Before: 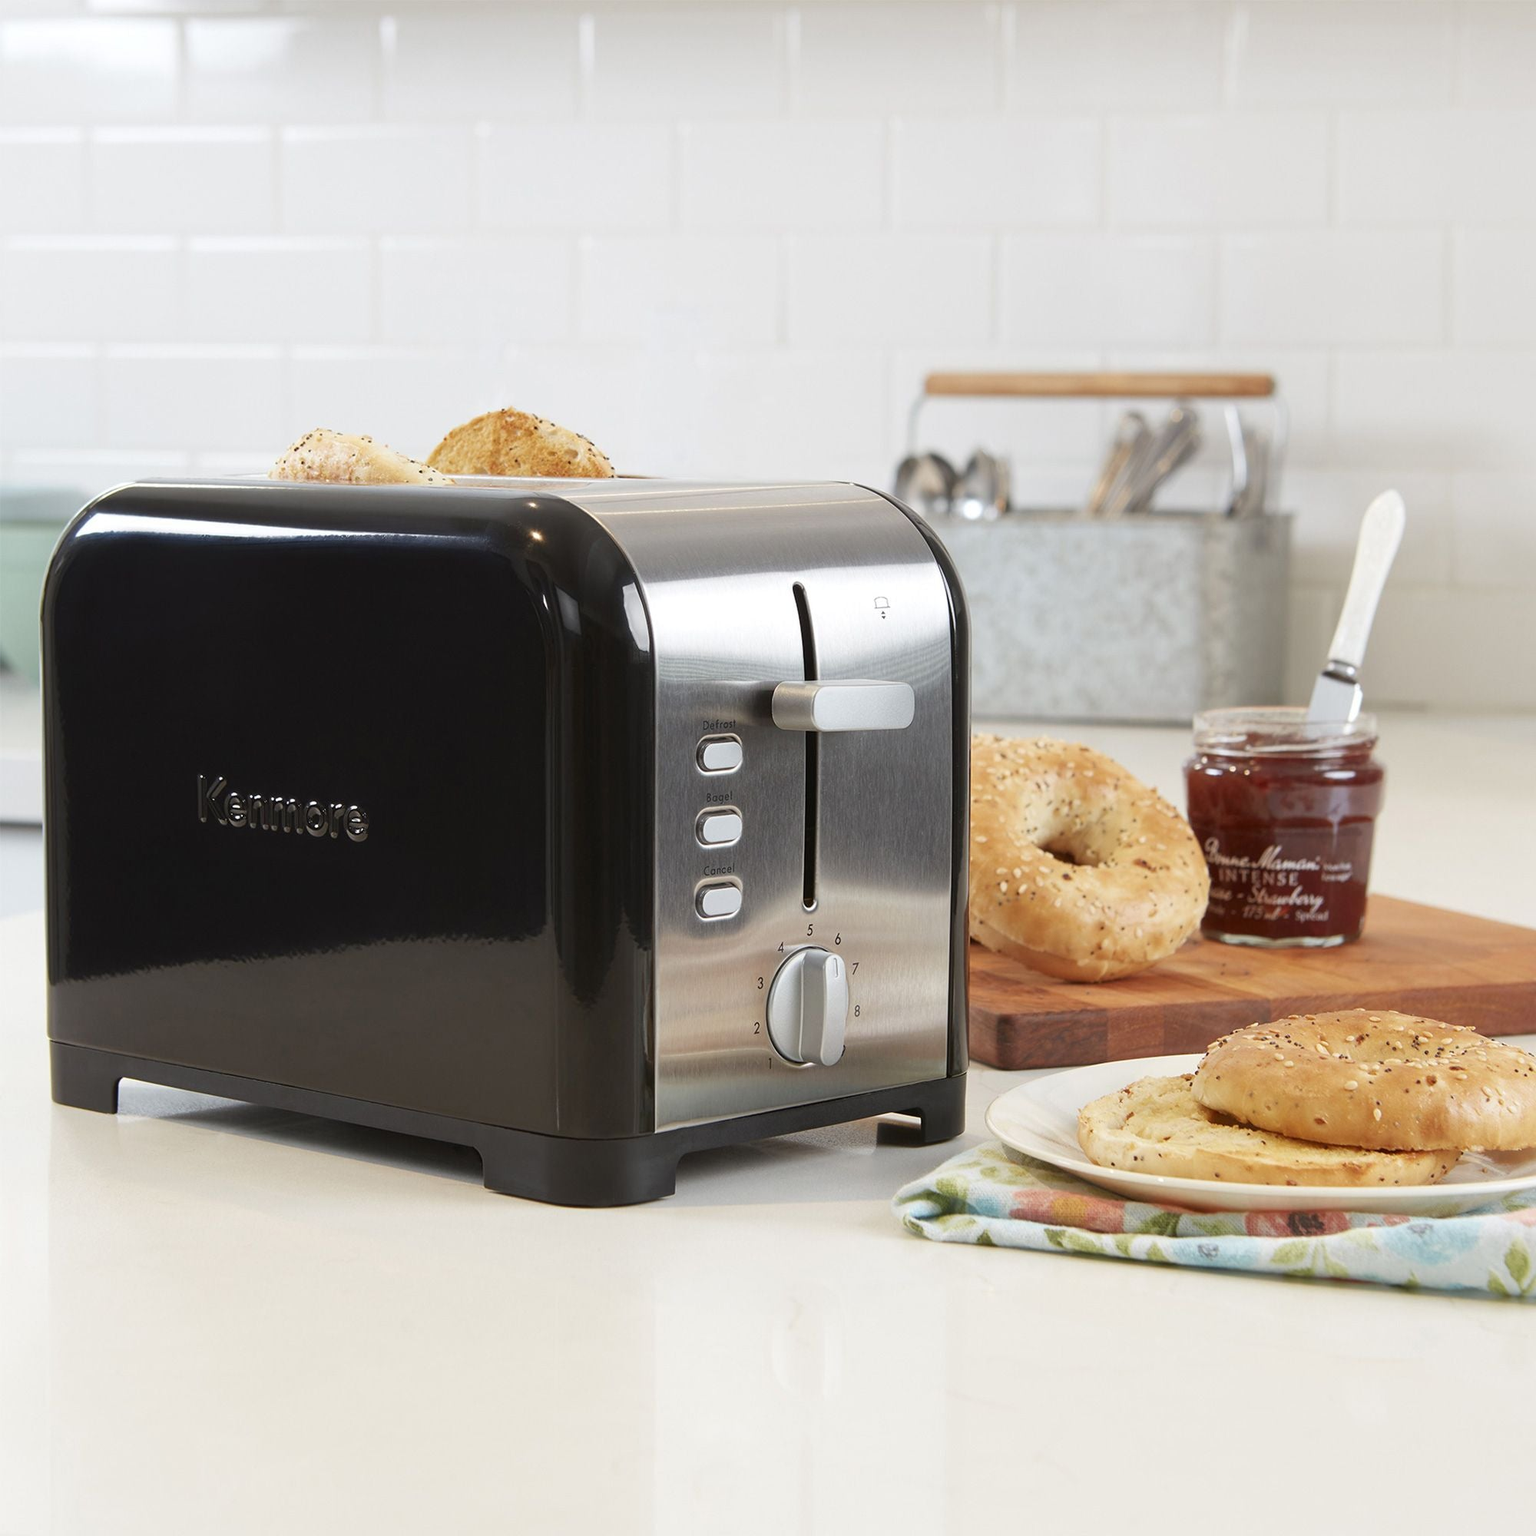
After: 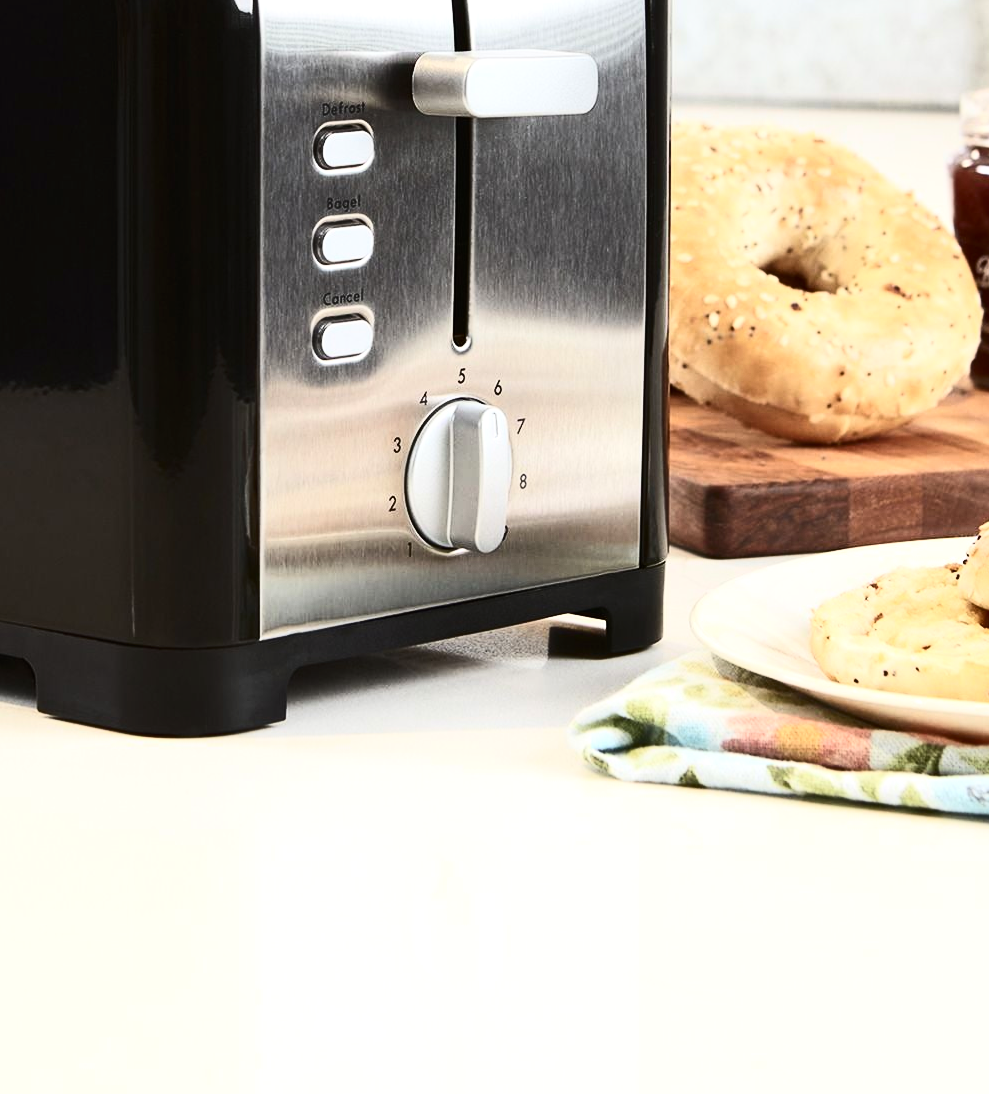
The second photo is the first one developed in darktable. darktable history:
contrast brightness saturation: contrast 0.39, brightness 0.1
tone equalizer: -8 EV -0.417 EV, -7 EV -0.389 EV, -6 EV -0.333 EV, -5 EV -0.222 EV, -3 EV 0.222 EV, -2 EV 0.333 EV, -1 EV 0.389 EV, +0 EV 0.417 EV, edges refinement/feathering 500, mask exposure compensation -1.57 EV, preserve details no
crop: left 29.672%, top 41.786%, right 20.851%, bottom 3.487%
